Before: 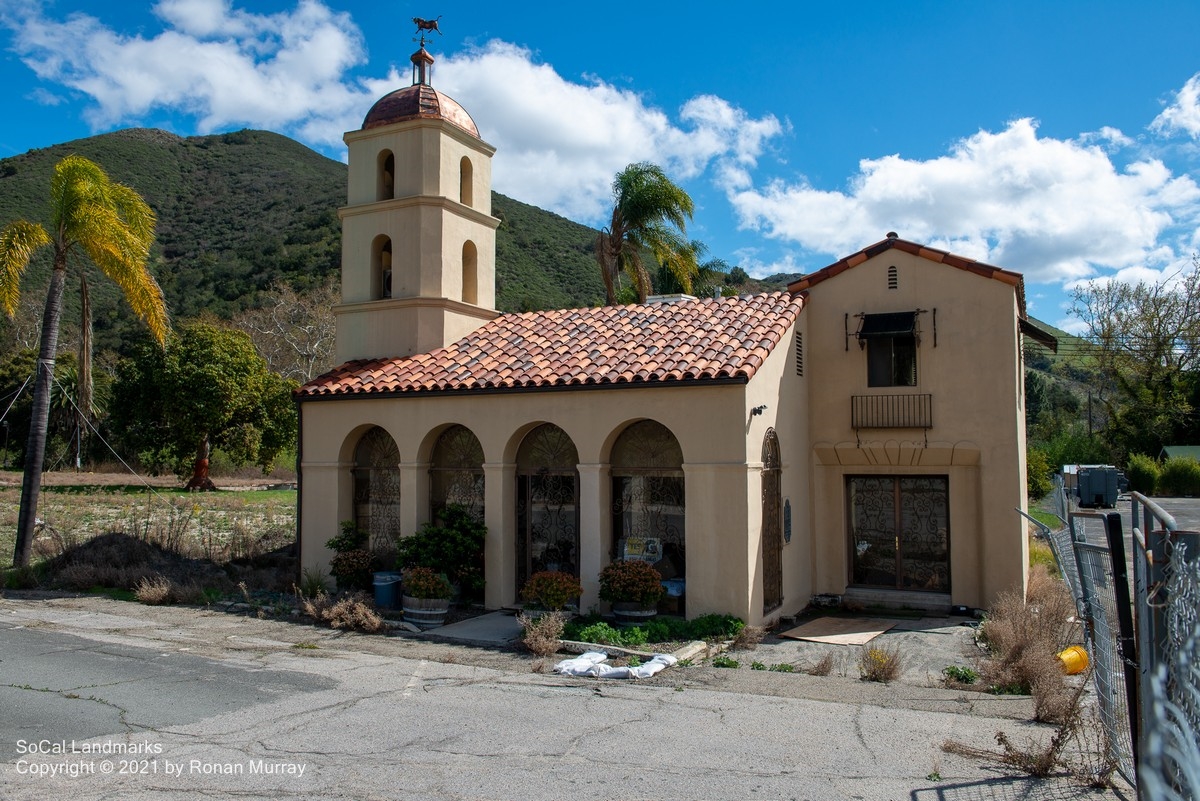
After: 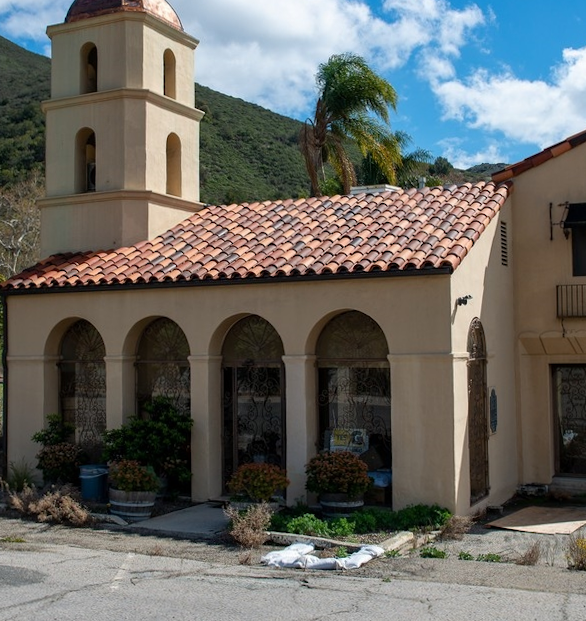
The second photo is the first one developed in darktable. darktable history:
crop and rotate: angle 0.02°, left 24.353%, top 13.219%, right 26.156%, bottom 8.224%
rotate and perspective: rotation -0.45°, automatic cropping original format, crop left 0.008, crop right 0.992, crop top 0.012, crop bottom 0.988
